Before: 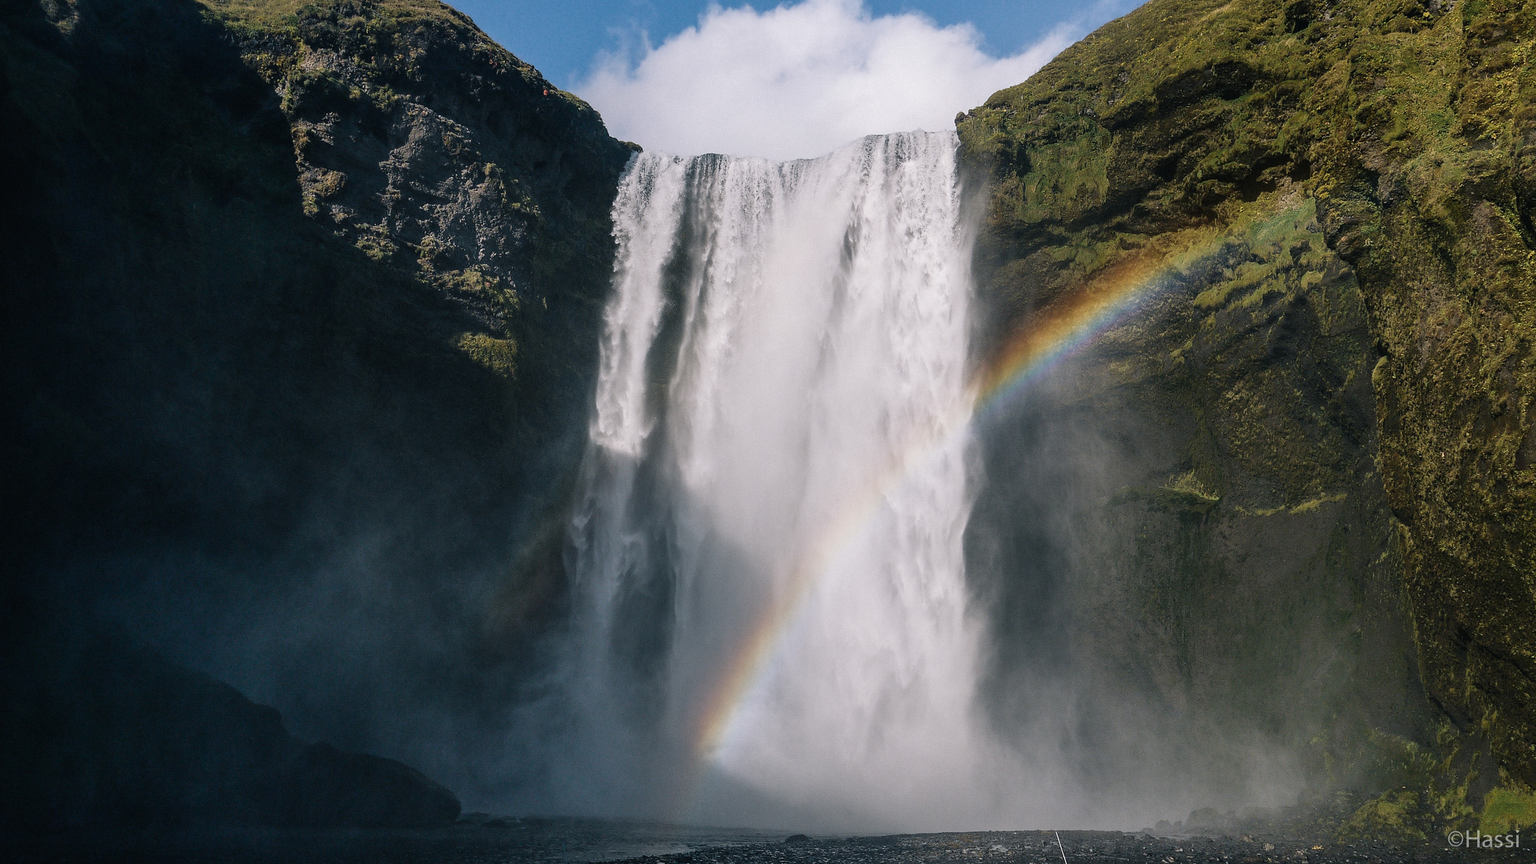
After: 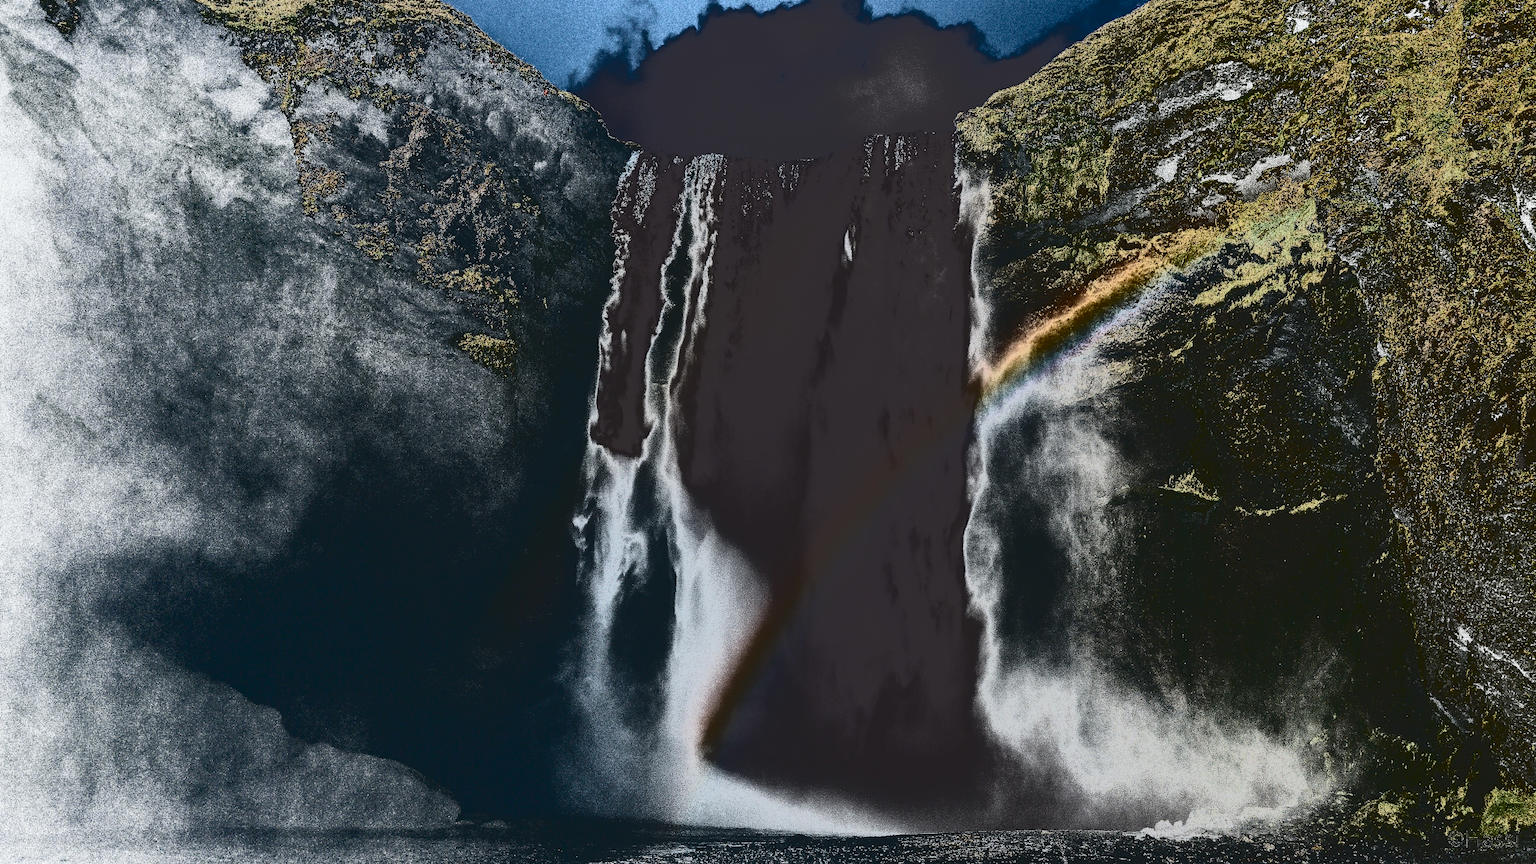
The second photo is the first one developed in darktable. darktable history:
tone curve: curves: ch0 [(0, 0) (0.003, 0.99) (0.011, 0.983) (0.025, 0.934) (0.044, 0.719) (0.069, 0.382) (0.1, 0.204) (0.136, 0.093) (0.177, 0.094) (0.224, 0.093) (0.277, 0.098) (0.335, 0.214) (0.399, 0.616) (0.468, 0.827) (0.543, 0.464) (0.623, 0.145) (0.709, 0.127) (0.801, 0.187) (0.898, 0.203) (1, 1)], color space Lab, independent channels, preserve colors none
